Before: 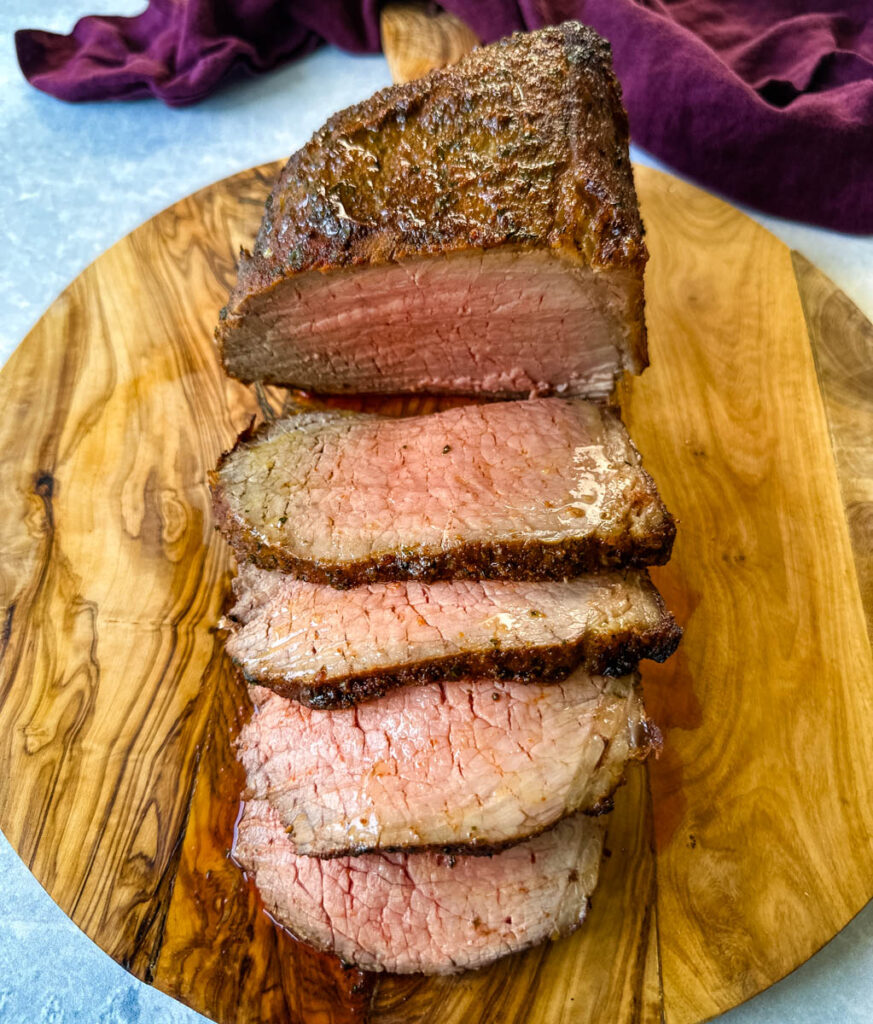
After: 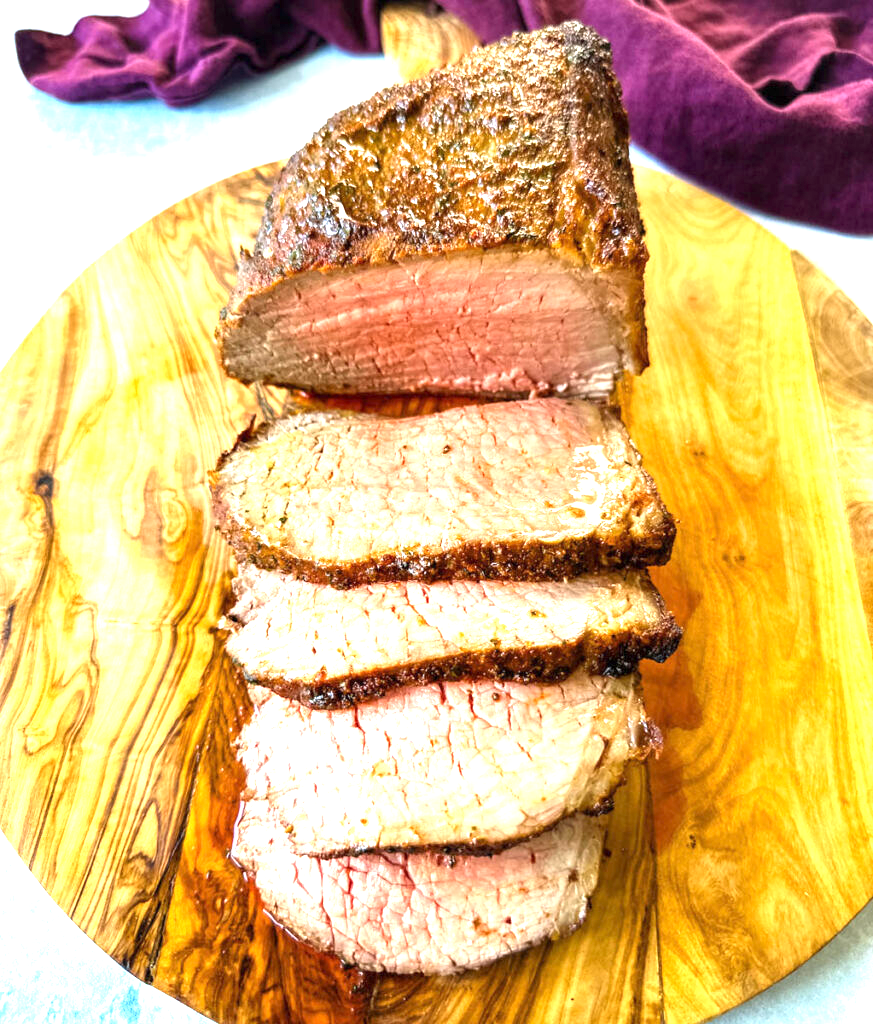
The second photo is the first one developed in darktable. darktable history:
exposure: exposure 1.518 EV, compensate highlight preservation false
